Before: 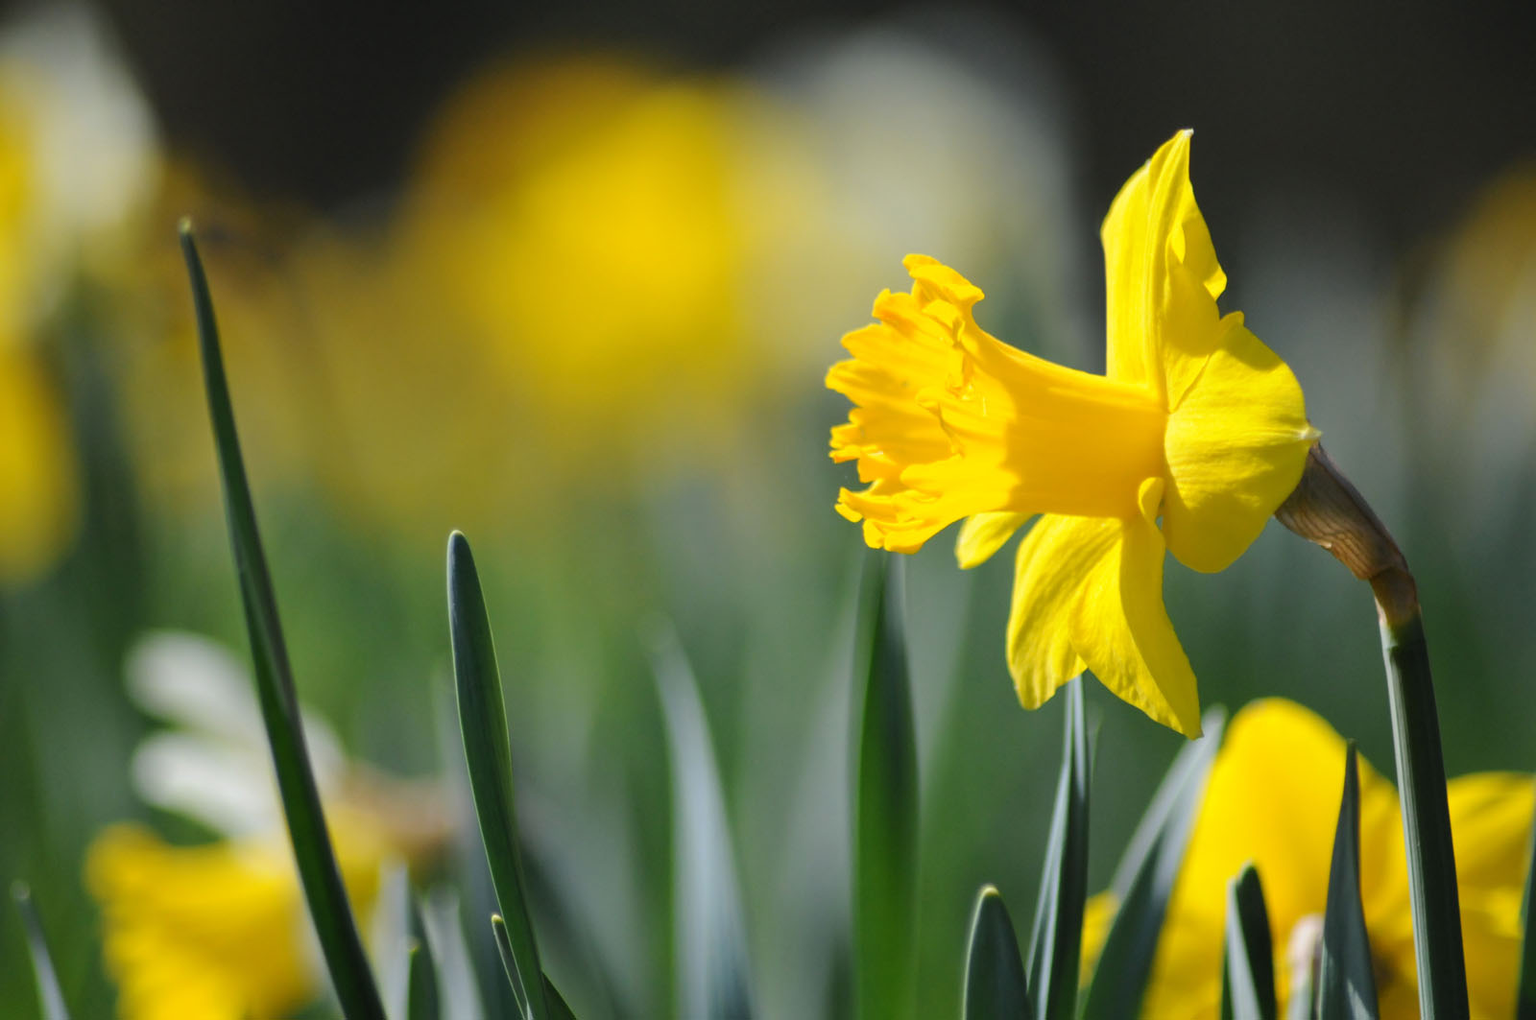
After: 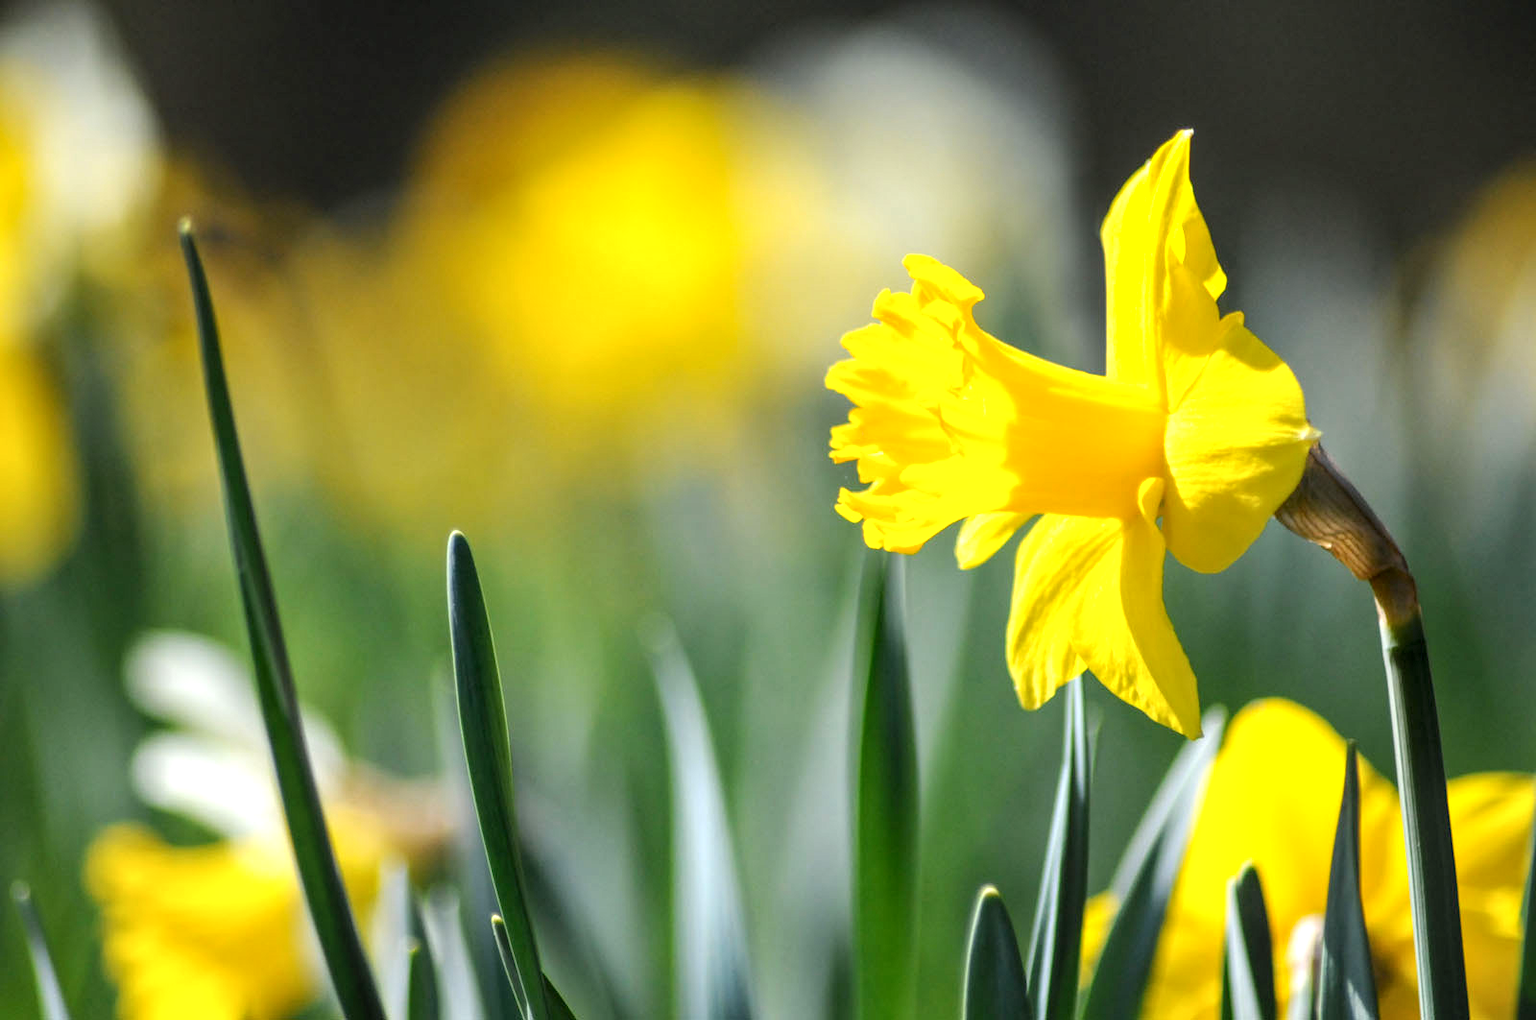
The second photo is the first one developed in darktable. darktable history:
exposure: black level correction 0, exposure 0.7 EV, compensate exposure bias true, compensate highlight preservation false
local contrast: detail 130%
